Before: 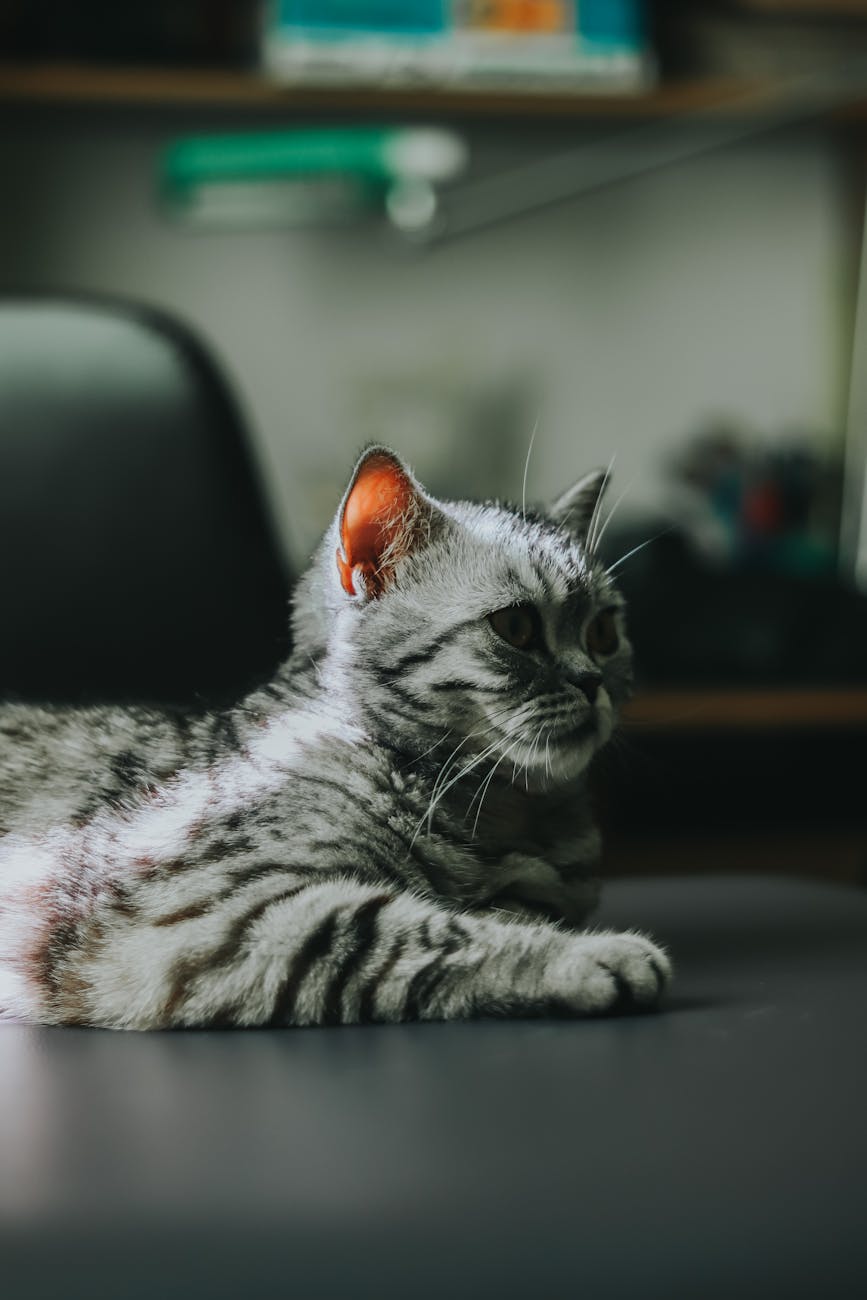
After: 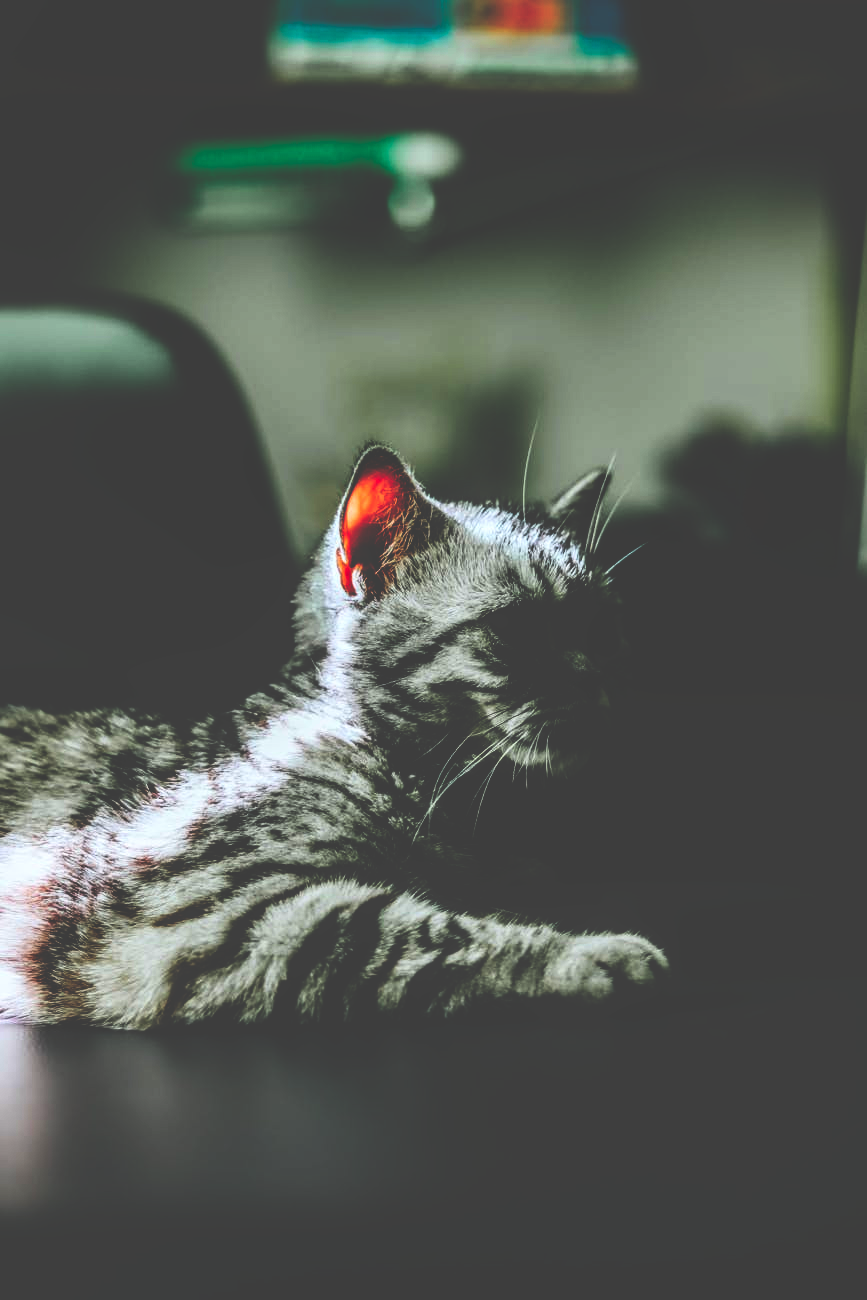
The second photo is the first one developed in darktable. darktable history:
contrast brightness saturation: contrast 0.2, brightness 0.16, saturation 0.22
base curve: curves: ch0 [(0, 0.036) (0.083, 0.04) (0.804, 1)], preserve colors none
local contrast: on, module defaults
